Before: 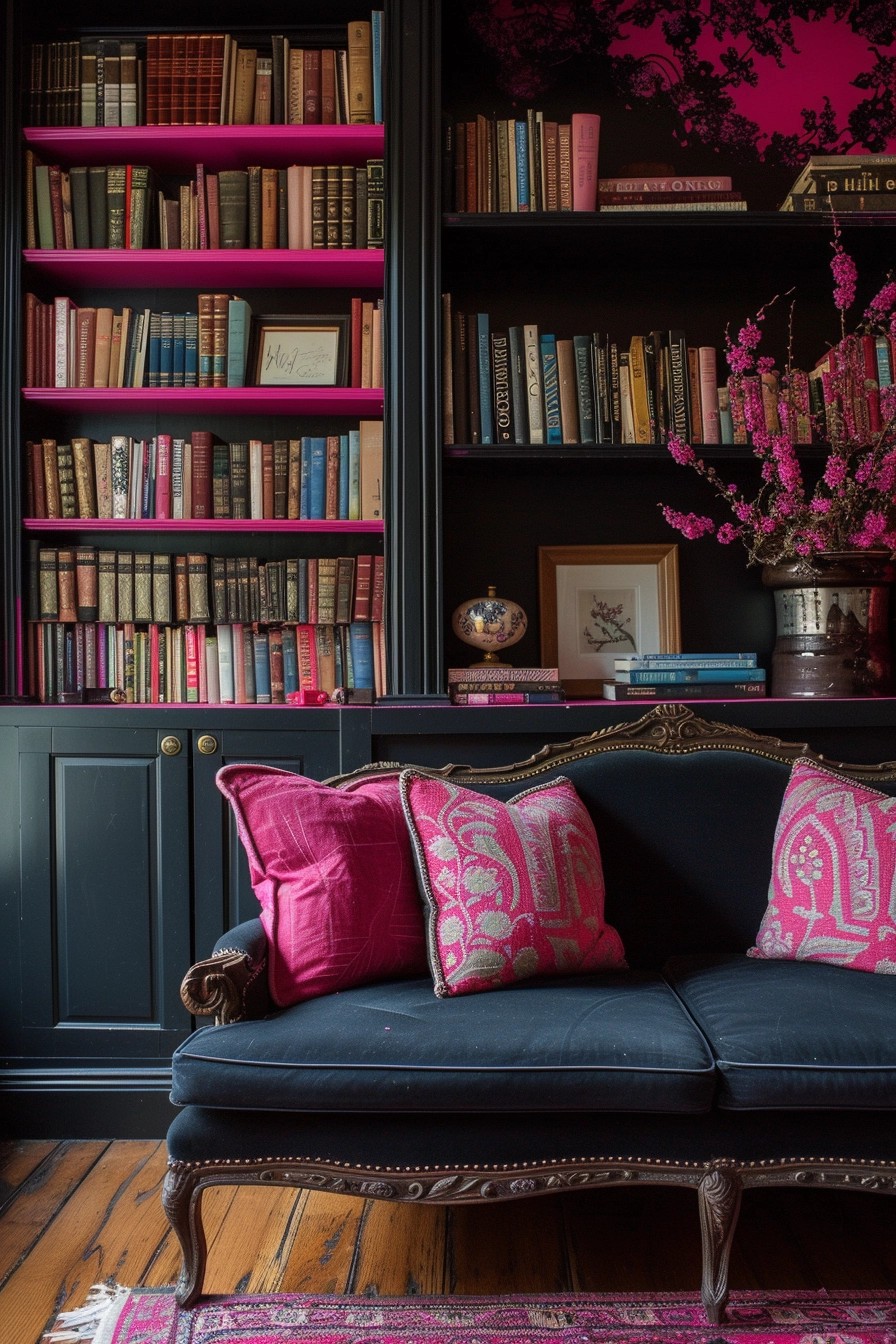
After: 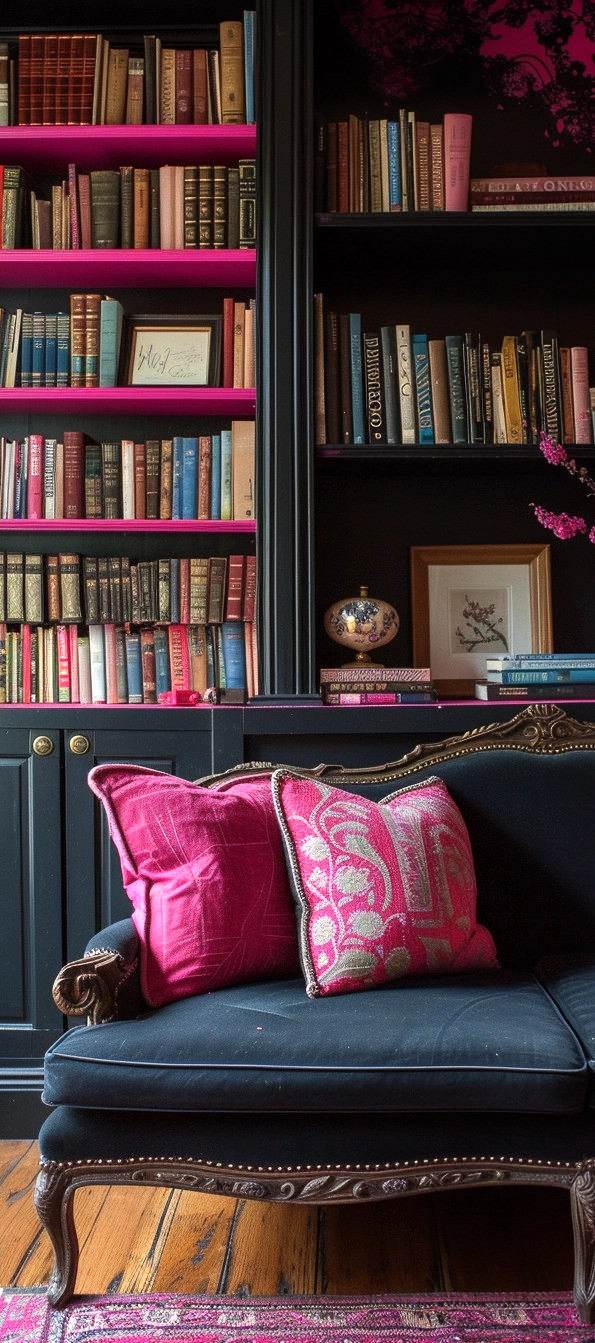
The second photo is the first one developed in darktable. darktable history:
tone equalizer: -8 EV -0.718 EV, -7 EV -0.696 EV, -6 EV -0.635 EV, -5 EV -0.383 EV, -3 EV 0.369 EV, -2 EV 0.6 EV, -1 EV 0.686 EV, +0 EV 0.733 EV, smoothing diameter 24.86%, edges refinement/feathering 8.71, preserve details guided filter
crop and rotate: left 14.289%, right 19.299%
